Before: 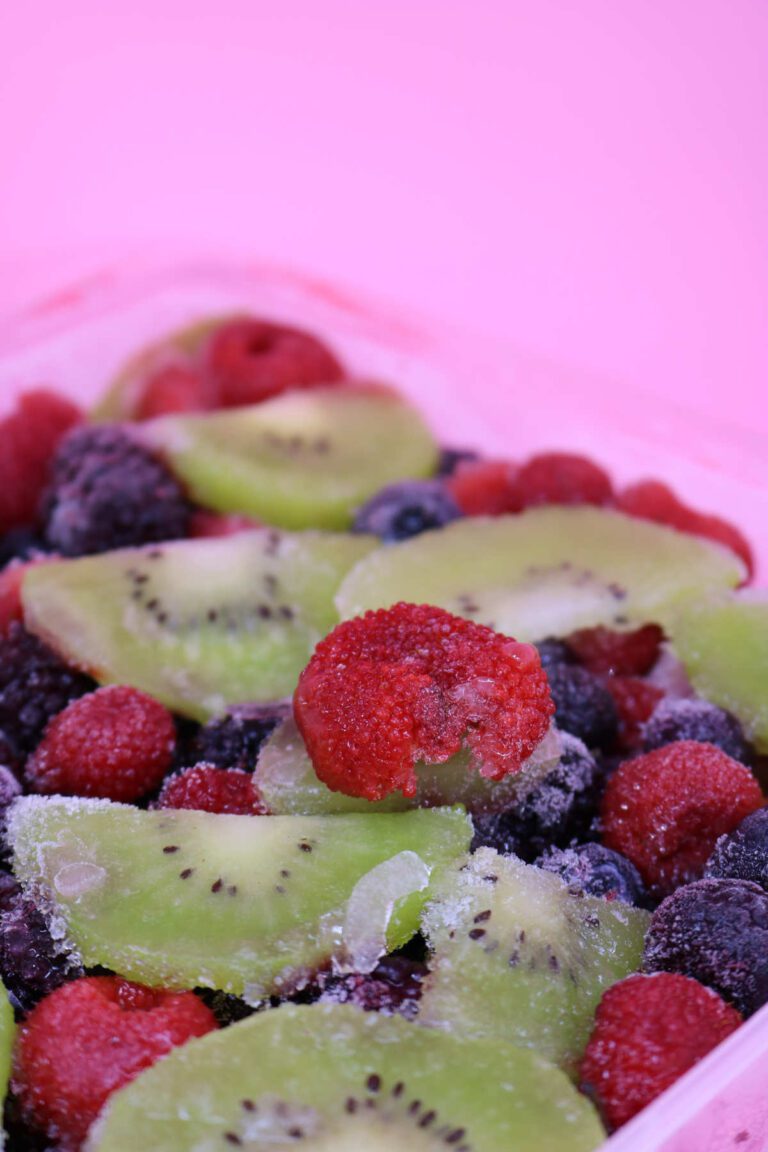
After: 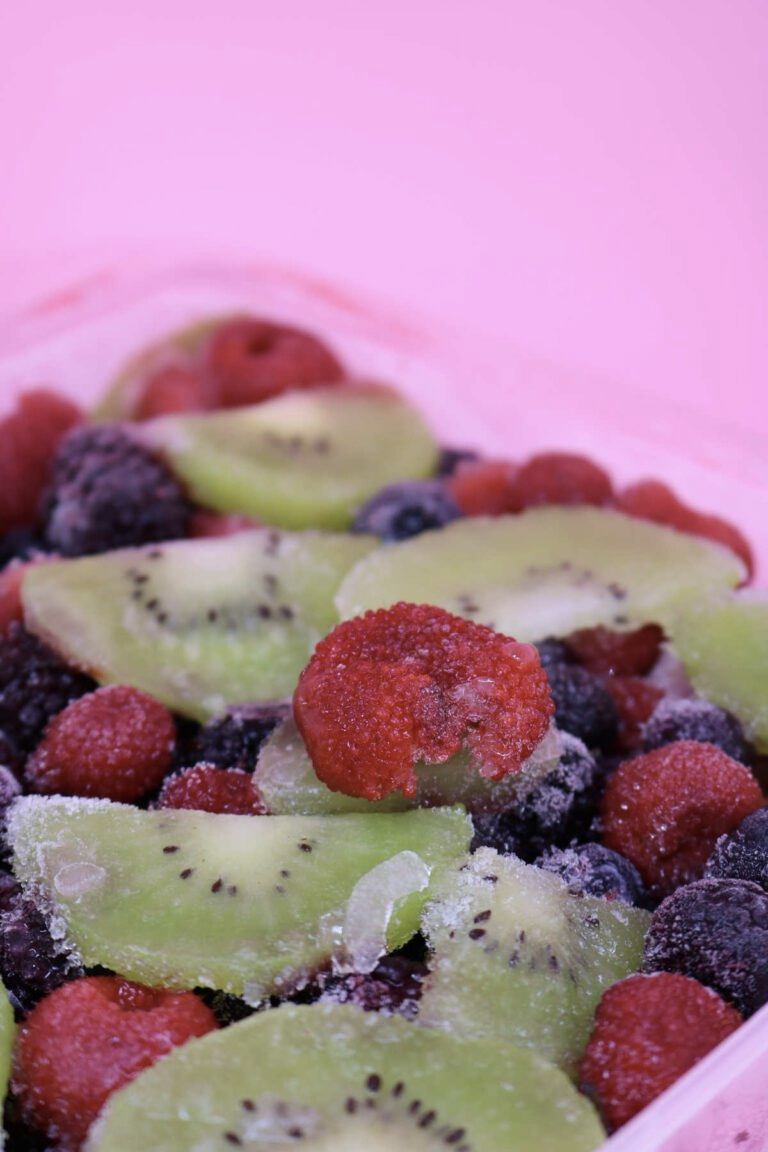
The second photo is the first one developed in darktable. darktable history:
contrast brightness saturation: contrast 0.062, brightness -0.007, saturation -0.222
